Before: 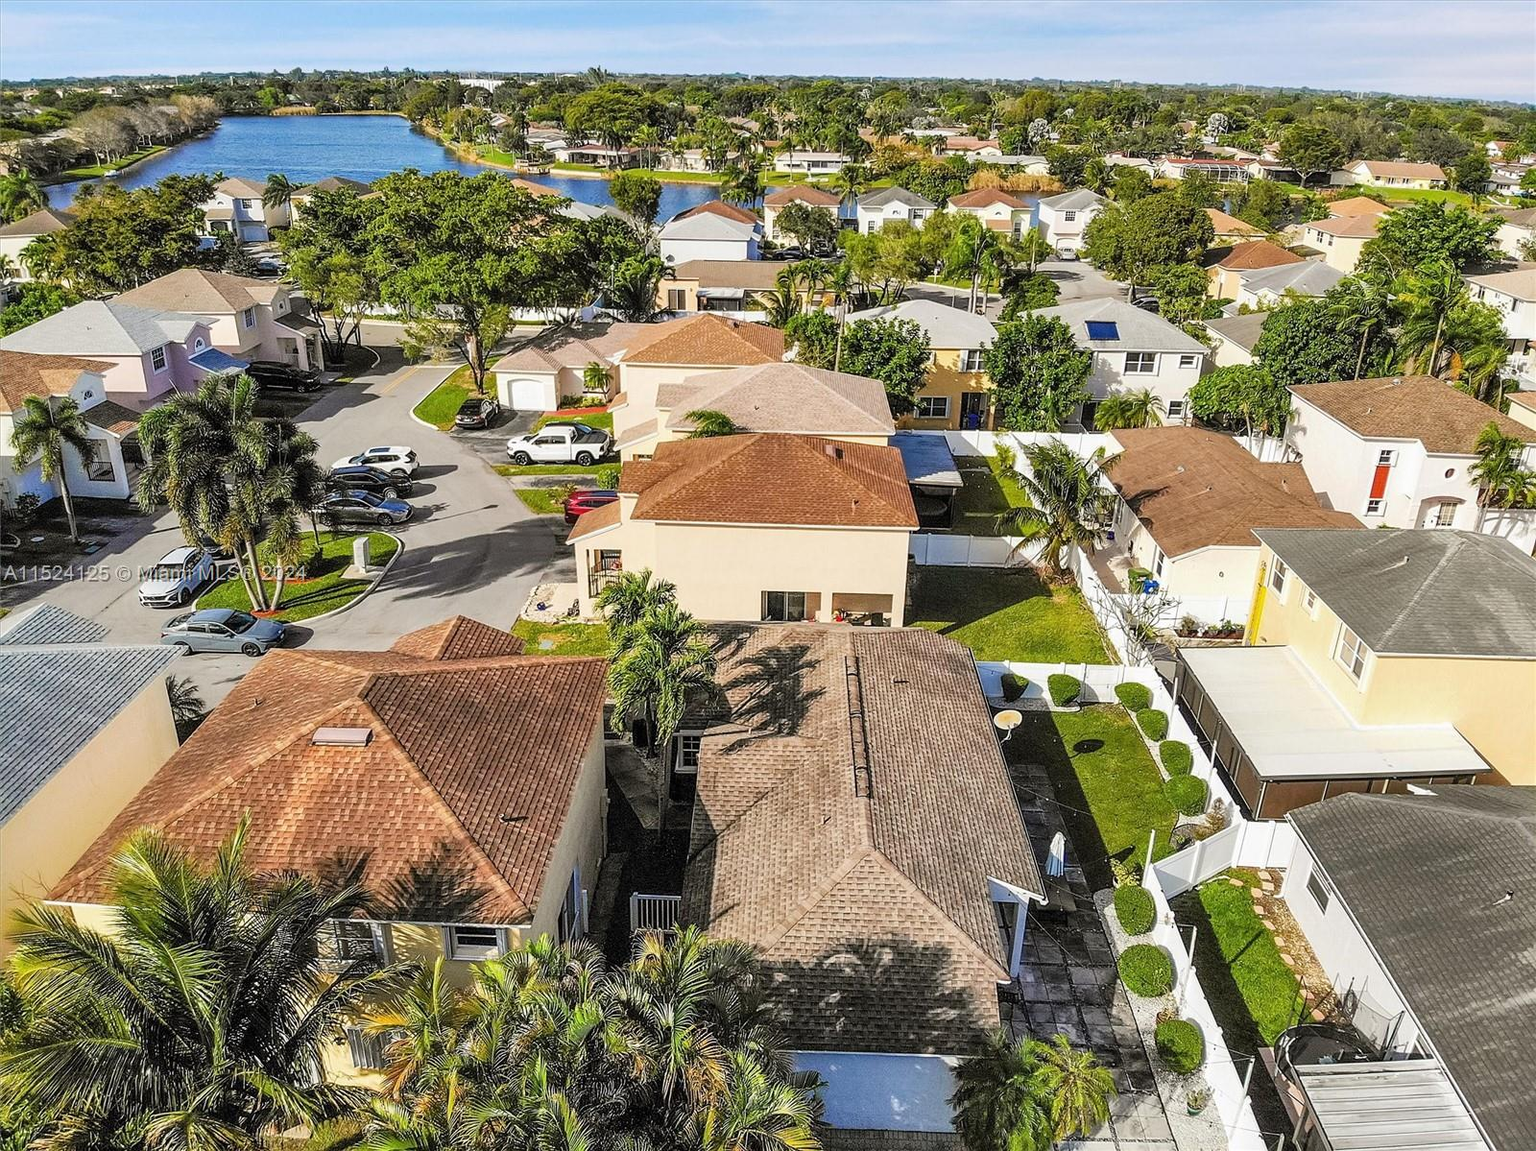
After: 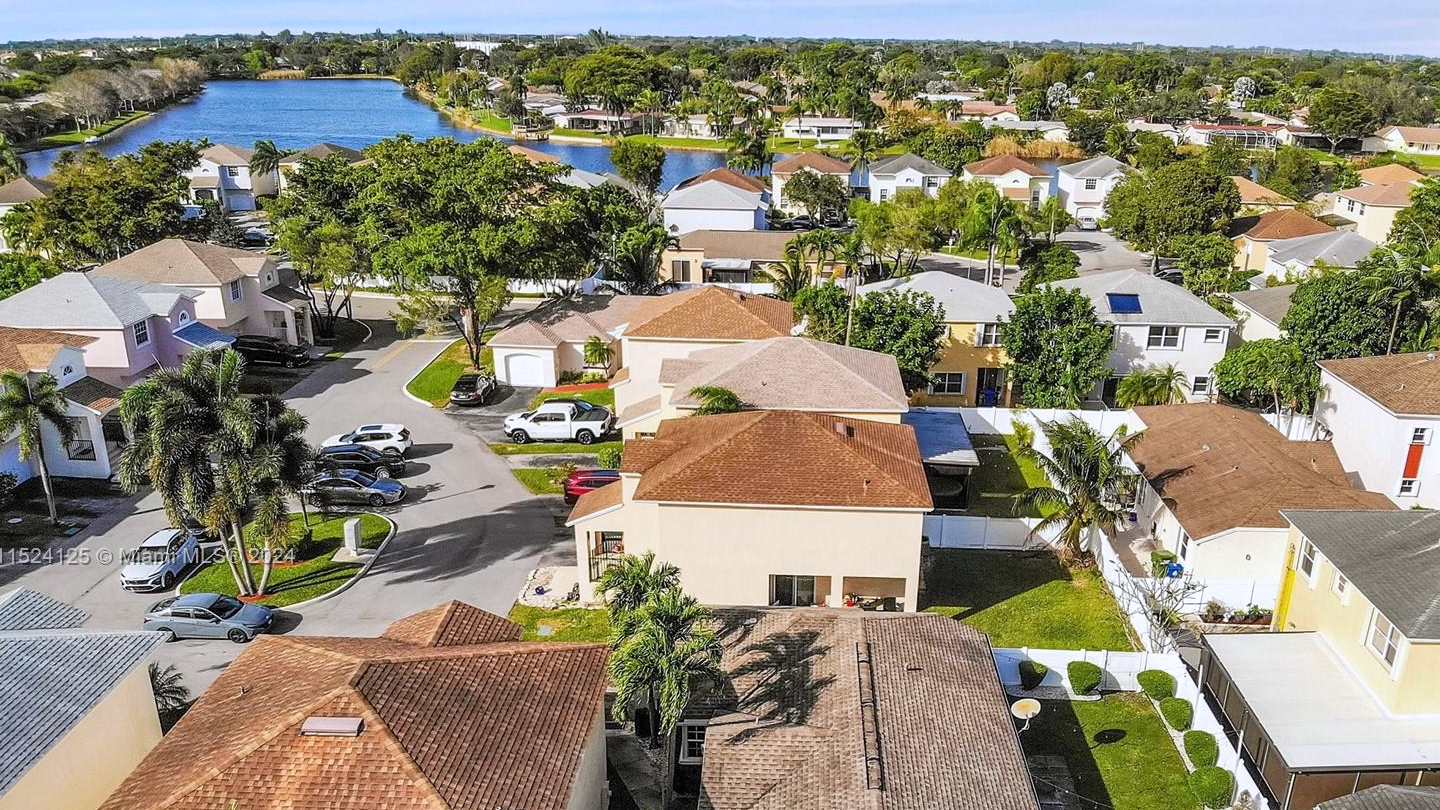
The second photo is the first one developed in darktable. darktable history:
crop: left 1.509%, top 3.452%, right 7.696%, bottom 28.452%
white balance: red 0.984, blue 1.059
